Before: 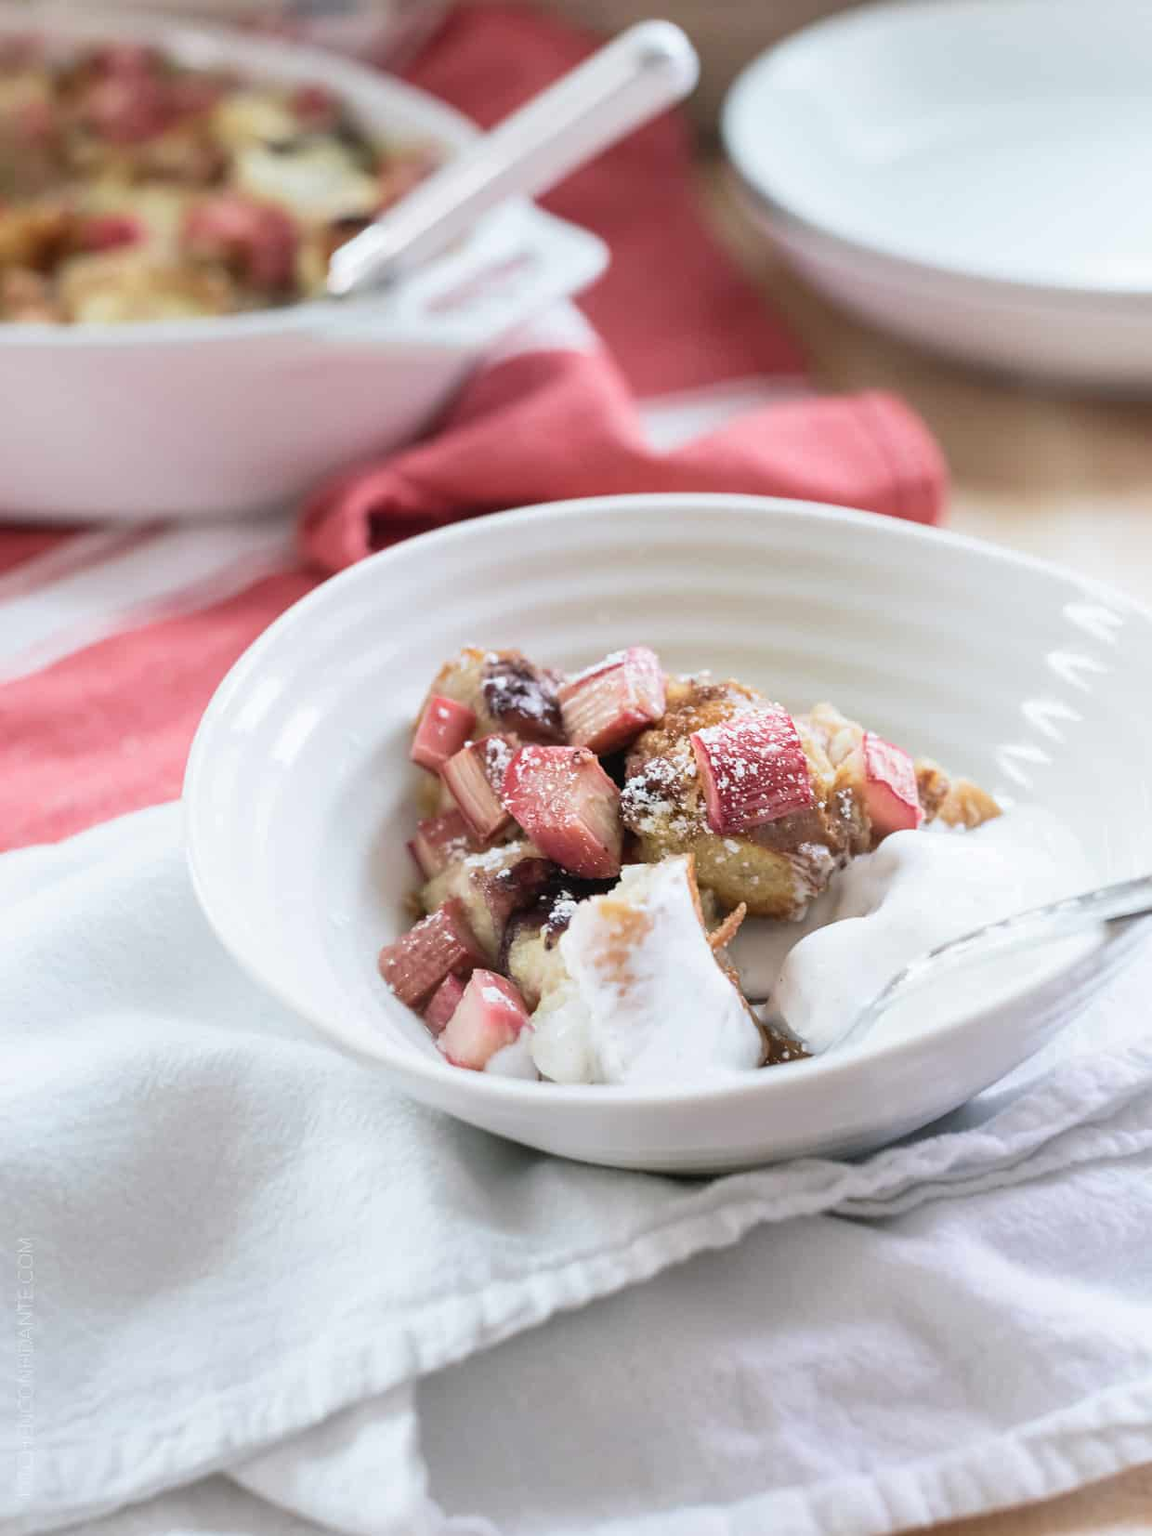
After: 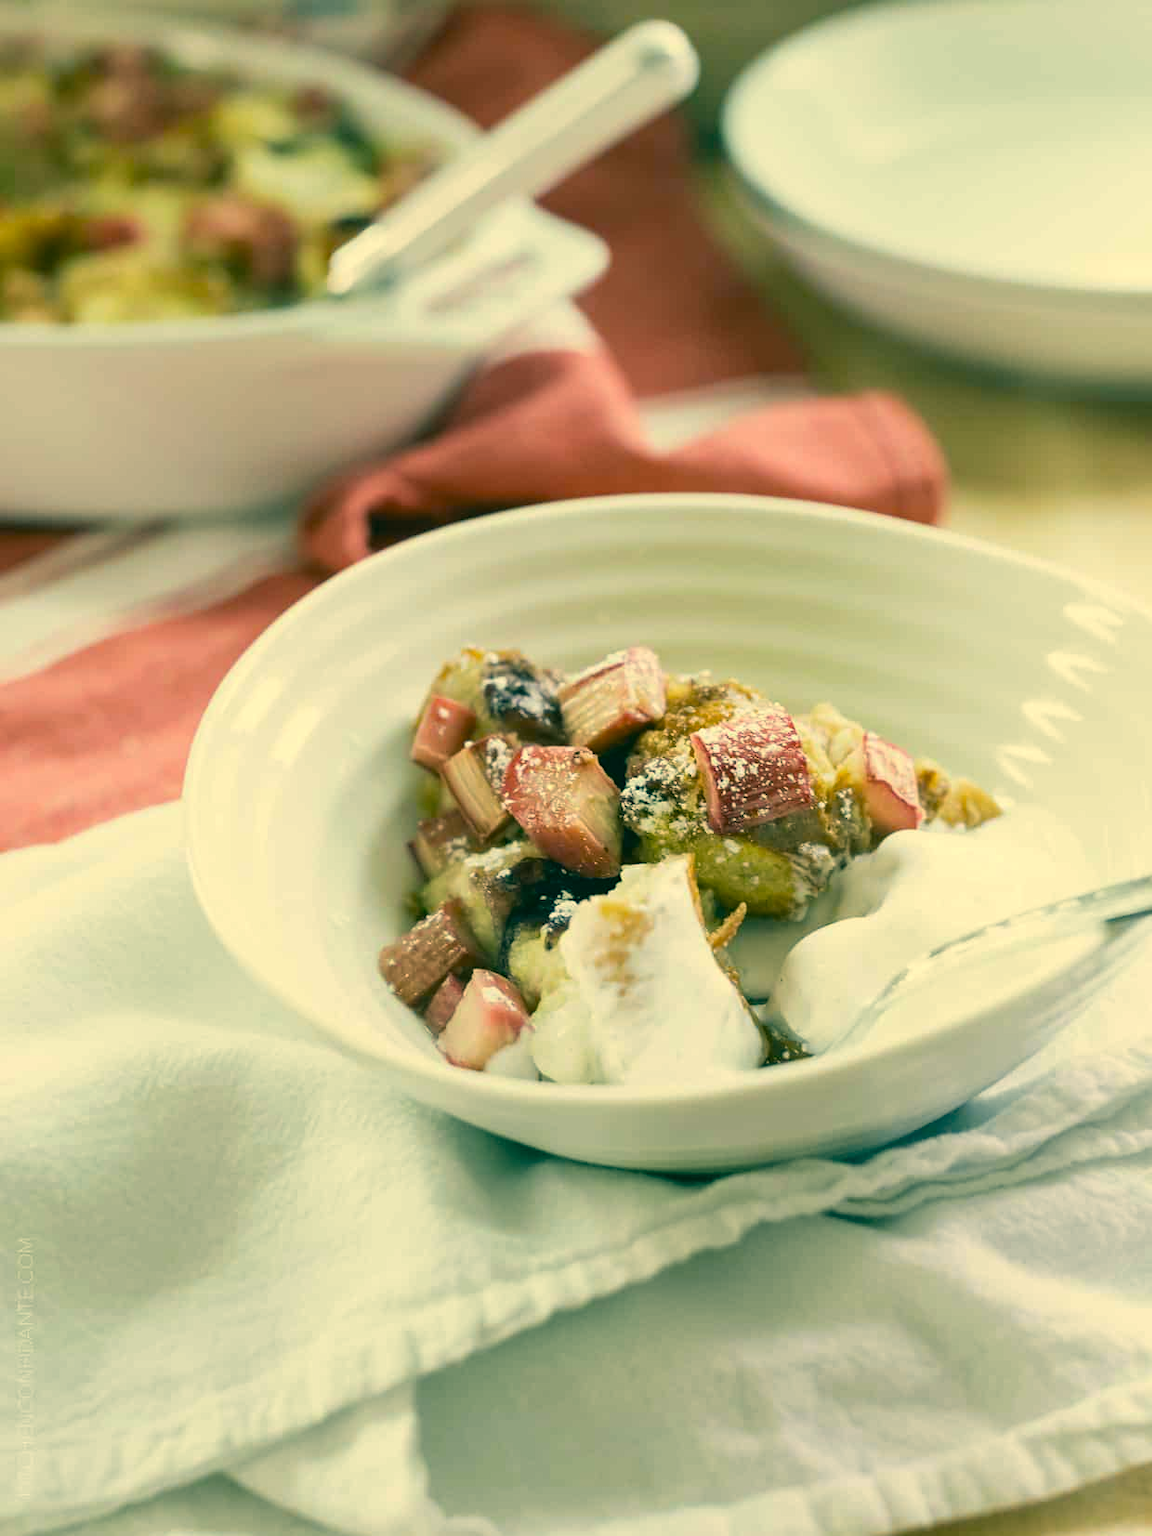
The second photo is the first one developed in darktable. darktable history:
color correction: highlights a* 1.83, highlights b* 34.02, shadows a* -36.68, shadows b* -5.48
color balance rgb: linear chroma grading › shadows -8%, linear chroma grading › global chroma 10%, perceptual saturation grading › global saturation 2%, perceptual saturation grading › highlights -2%, perceptual saturation grading › mid-tones 4%, perceptual saturation grading › shadows 8%, perceptual brilliance grading › global brilliance 2%, perceptual brilliance grading › highlights -4%, global vibrance 16%, saturation formula JzAzBz (2021)
